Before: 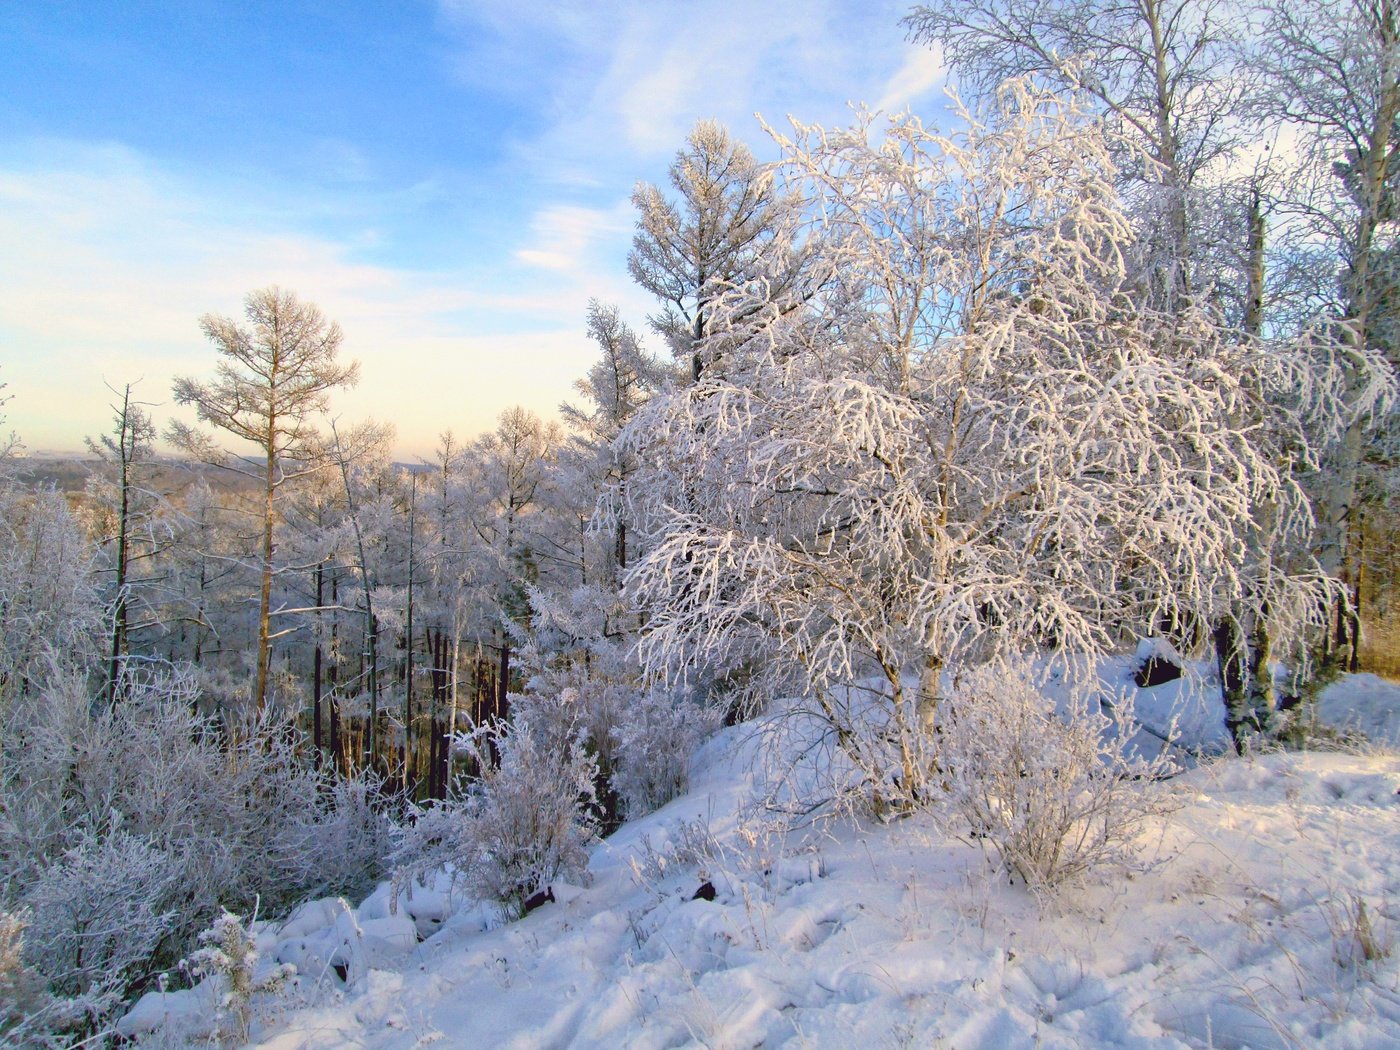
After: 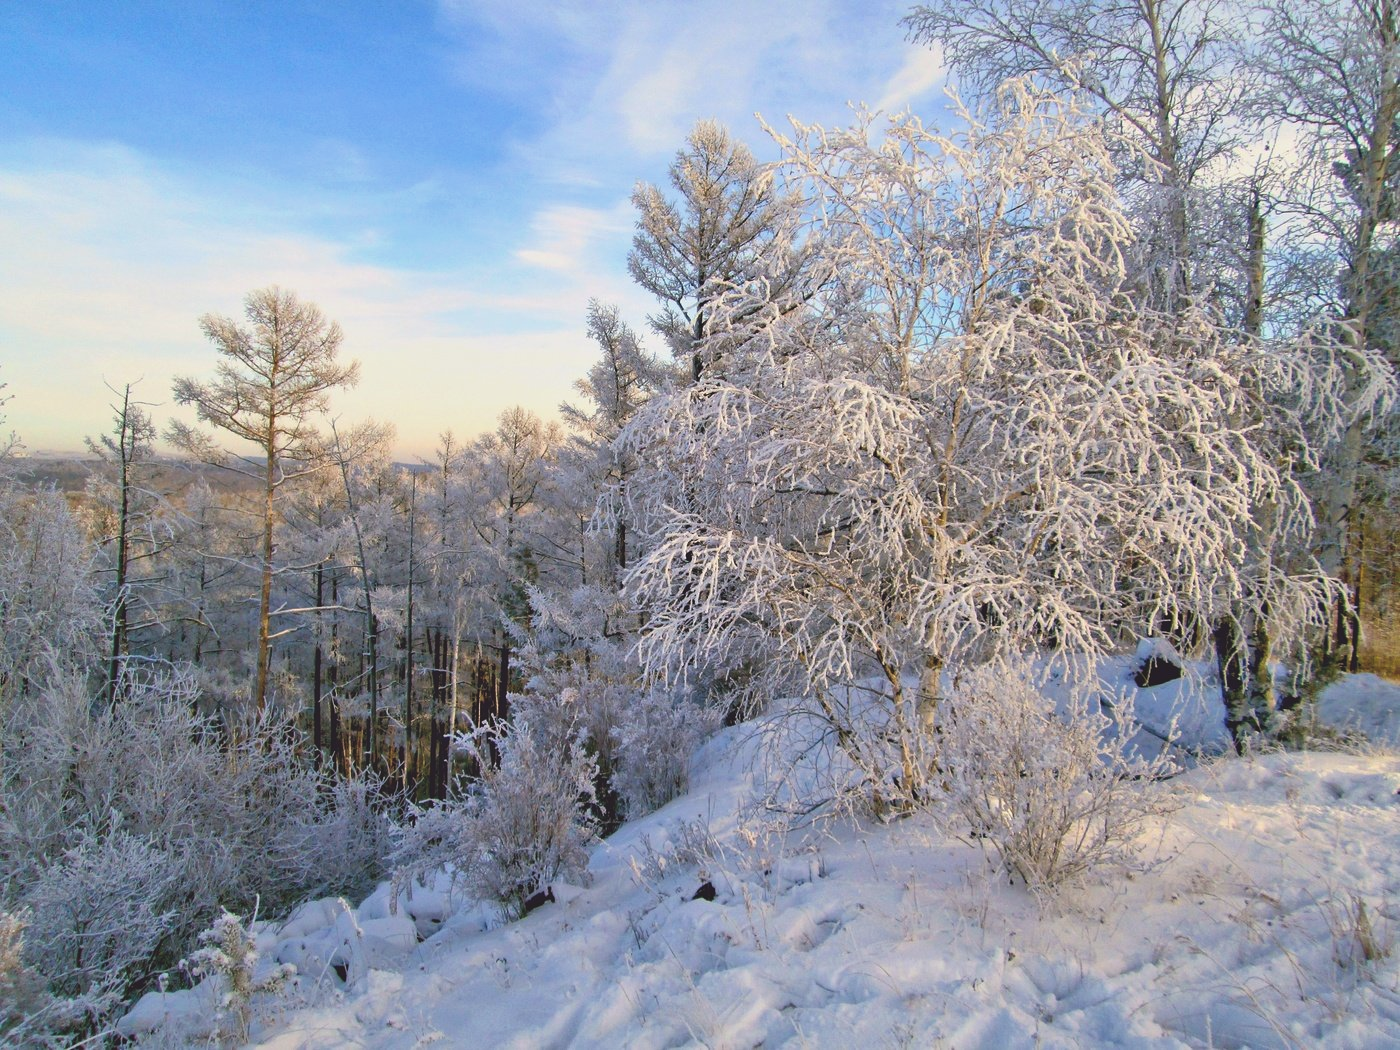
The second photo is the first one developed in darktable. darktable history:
exposure: black level correction -0.014, exposure -0.193 EV, compensate highlight preservation false
white balance: red 1, blue 1
contrast equalizer: octaves 7, y [[0.6 ×6], [0.55 ×6], [0 ×6], [0 ×6], [0 ×6]], mix 0.15
